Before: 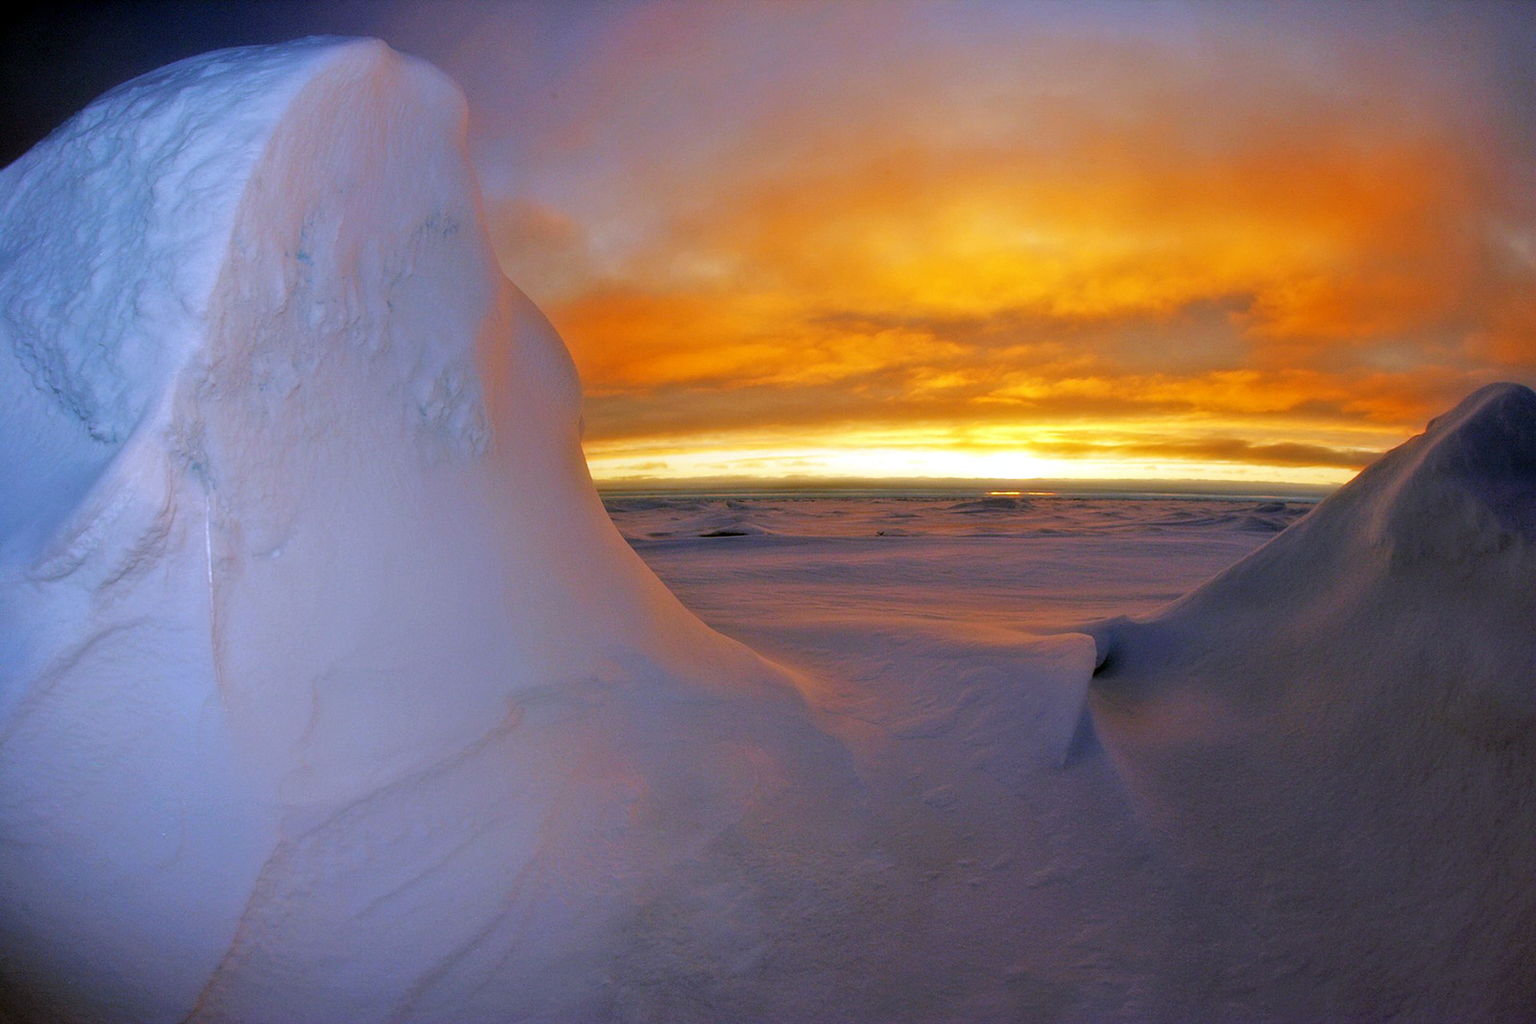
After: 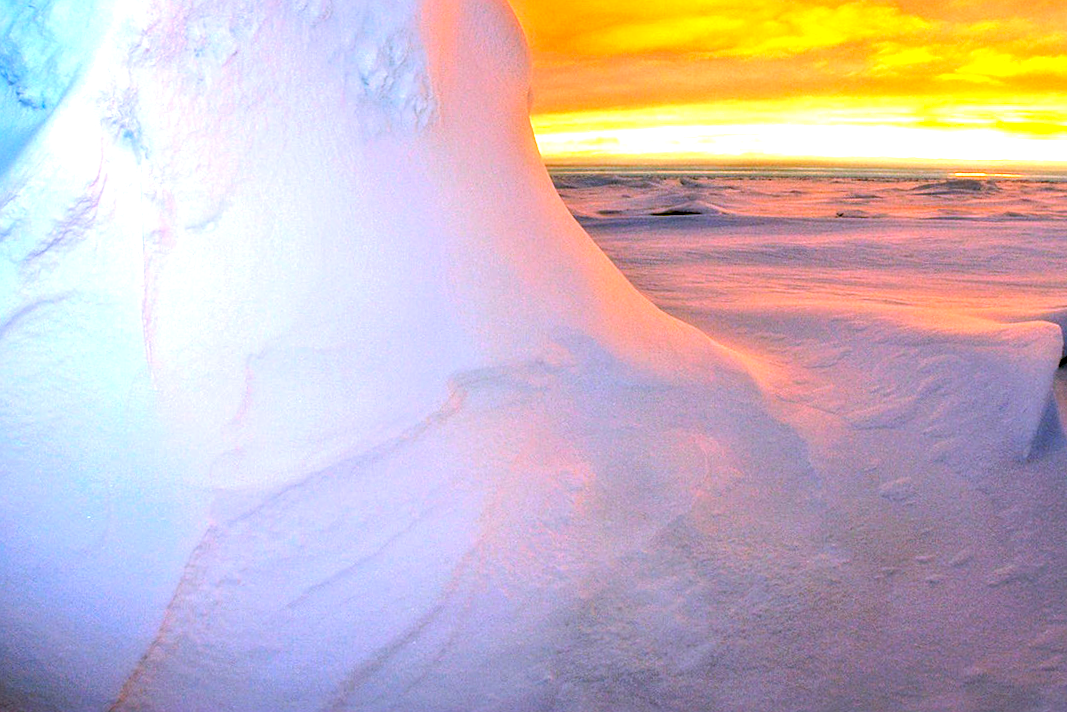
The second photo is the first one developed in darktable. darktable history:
sharpen: amount 0.2
local contrast: on, module defaults
exposure: black level correction 0, exposure 1.5 EV, compensate exposure bias true, compensate highlight preservation false
crop and rotate: angle -0.82°, left 3.85%, top 31.828%, right 27.992%
